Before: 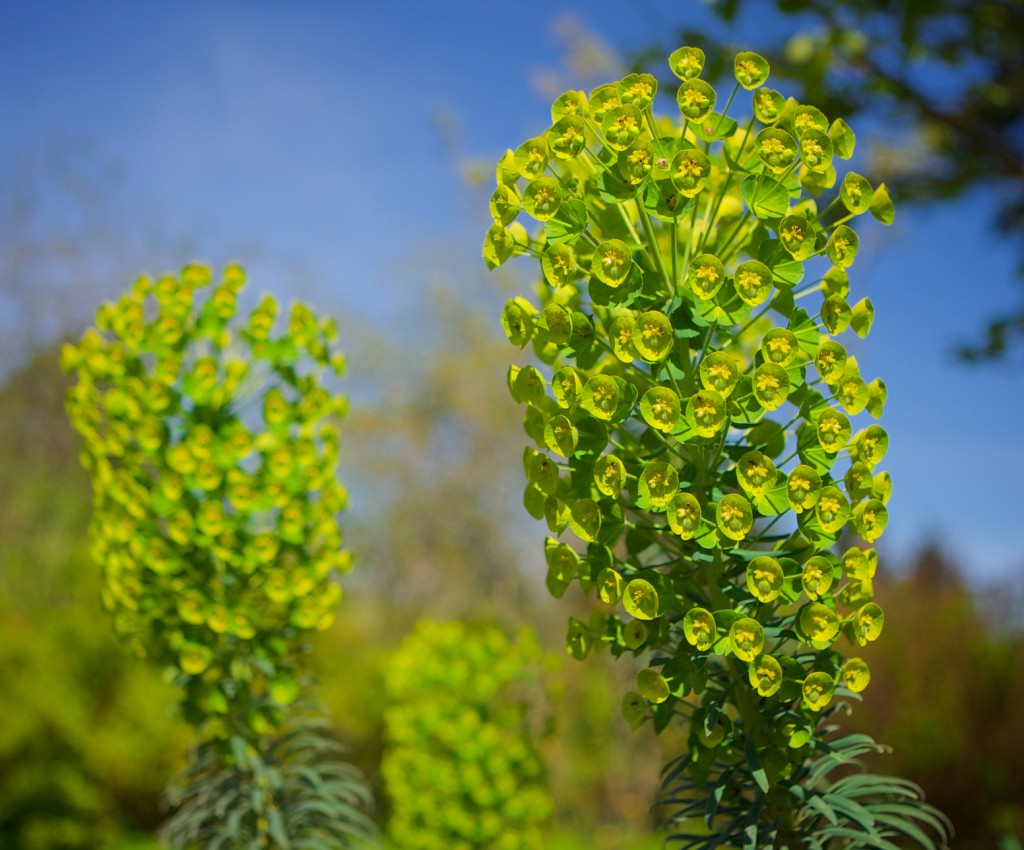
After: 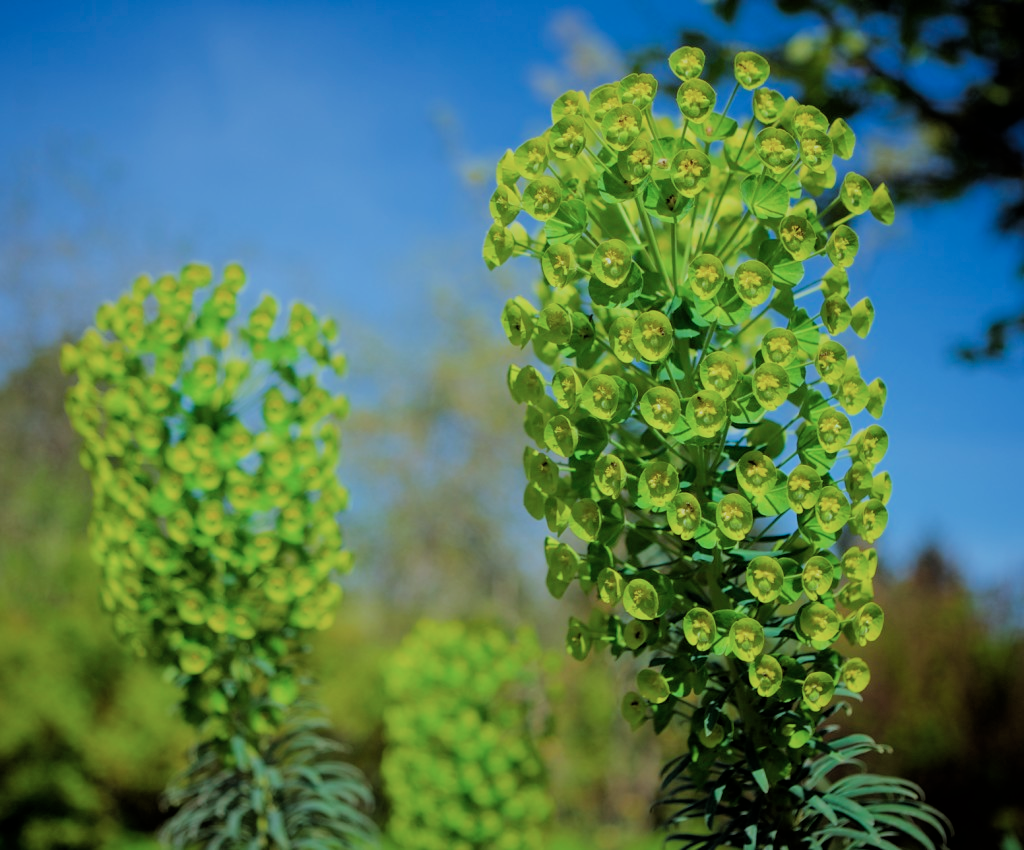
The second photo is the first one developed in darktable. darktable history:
filmic rgb: black relative exposure -4.38 EV, white relative exposure 4.56 EV, hardness 2.37, contrast 1.05
color correction: highlights a* -10.69, highlights b* -19.19
